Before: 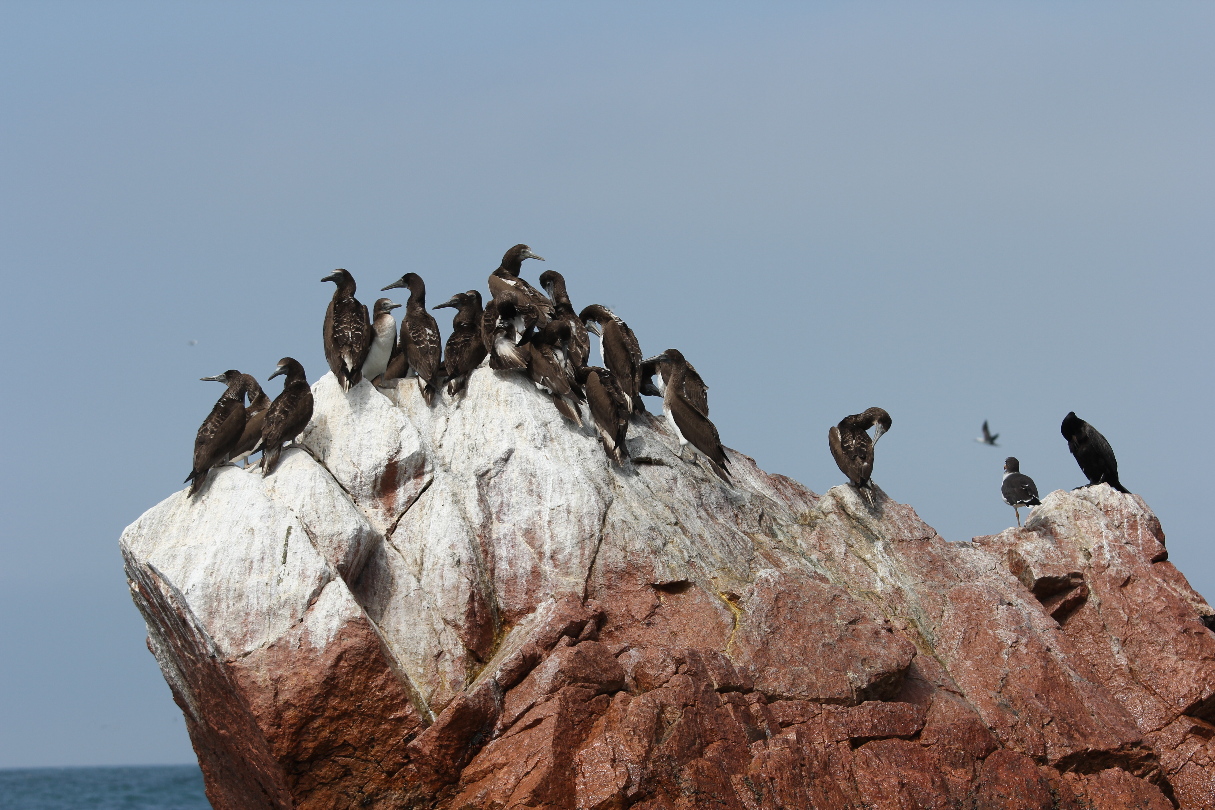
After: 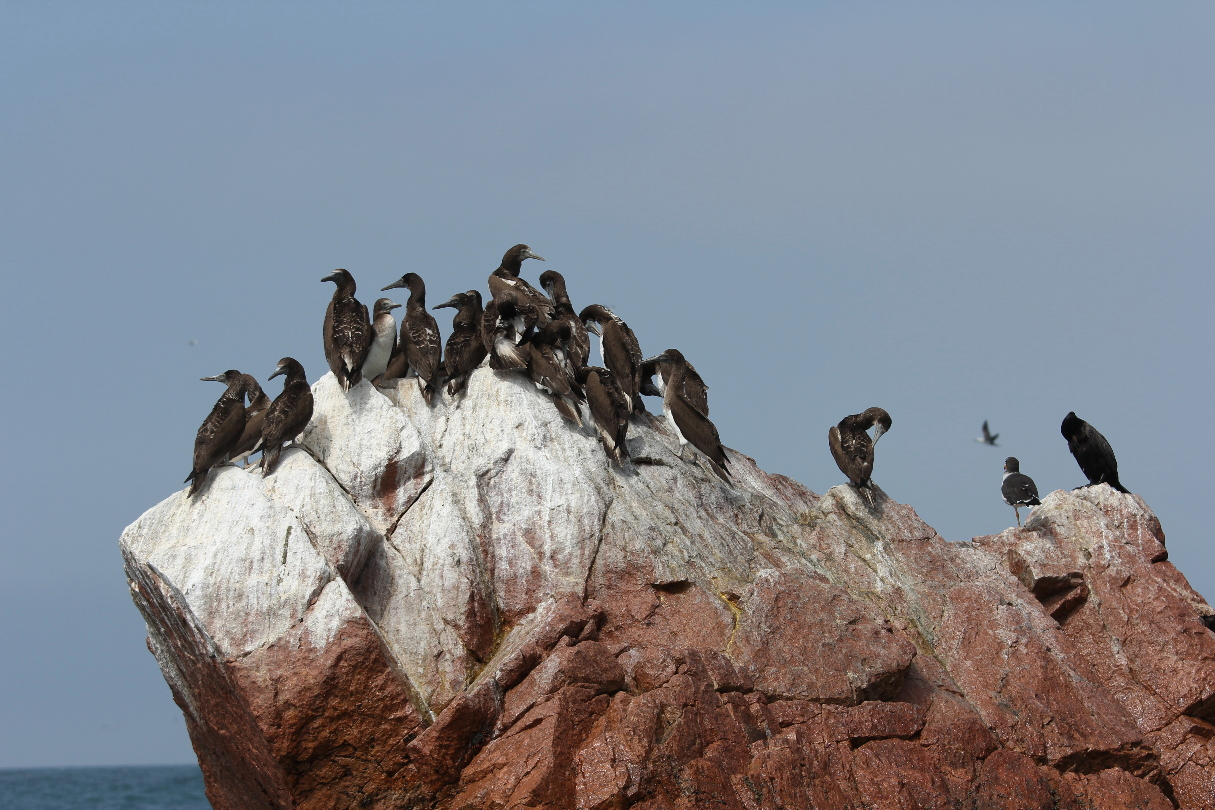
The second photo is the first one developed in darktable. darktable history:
tone curve: curves: ch0 [(0, 0) (0.077, 0.082) (0.765, 0.73) (1, 1)], preserve colors none
tone equalizer: edges refinement/feathering 500, mask exposure compensation -1.57 EV, preserve details guided filter
